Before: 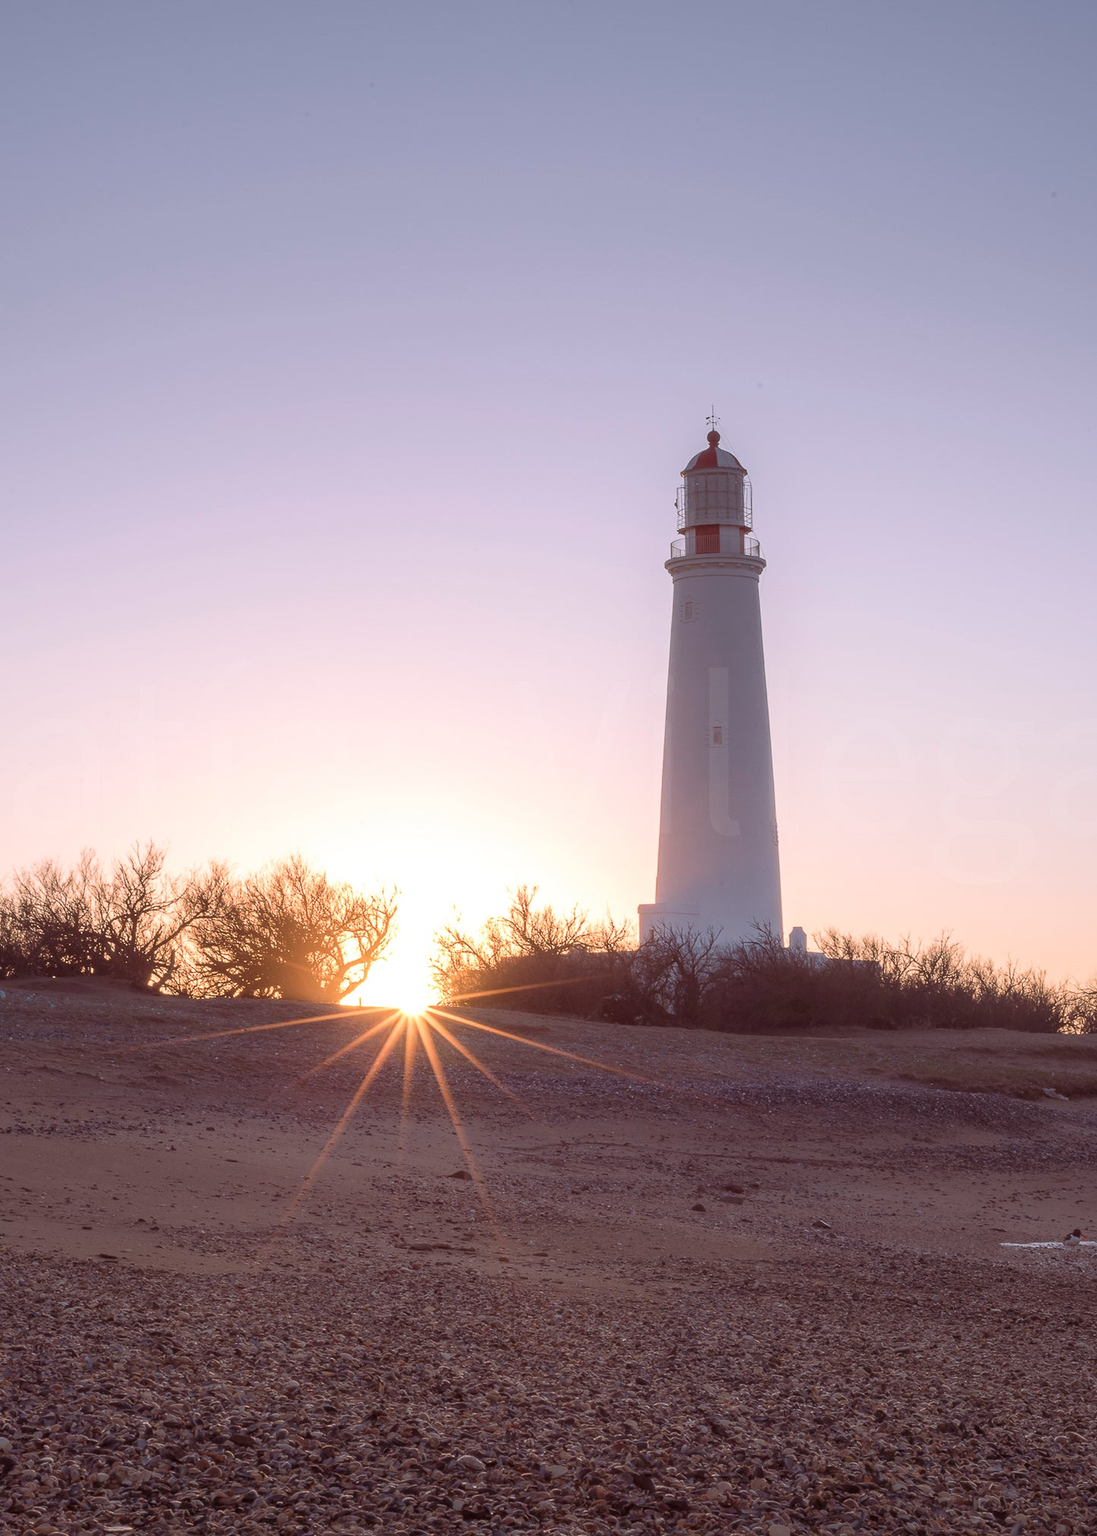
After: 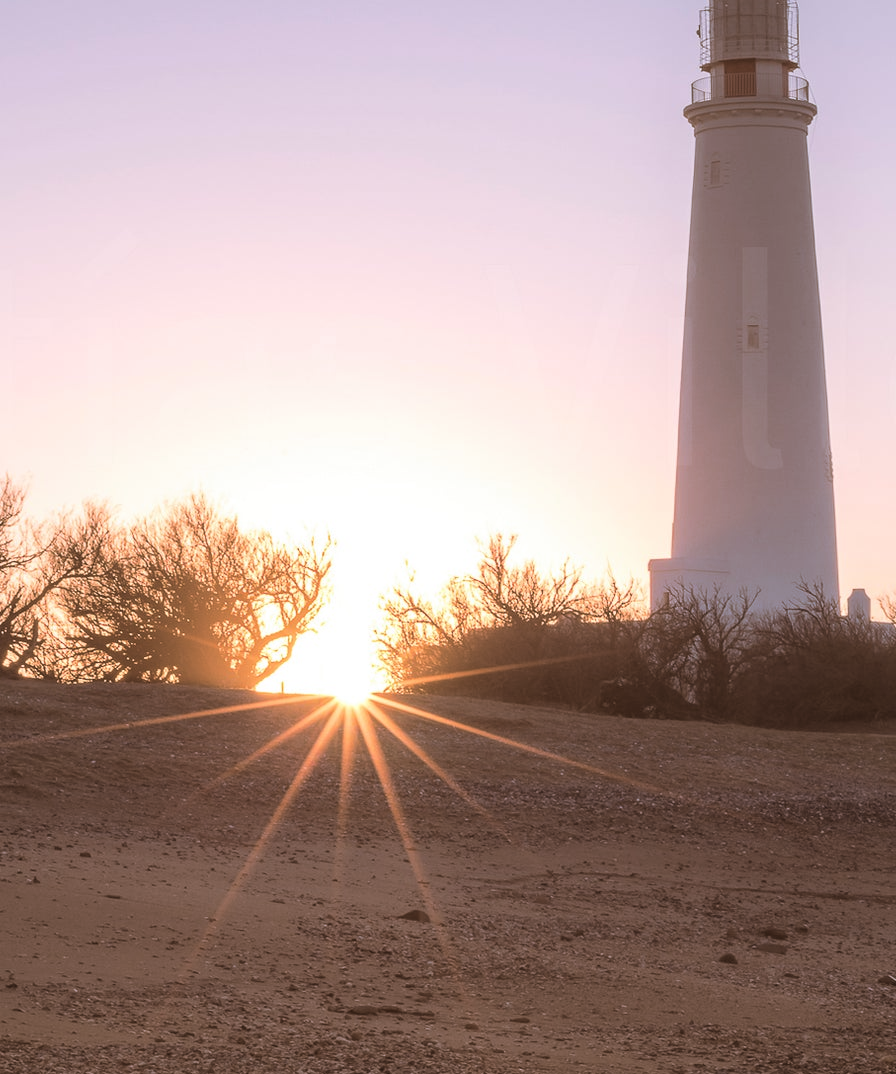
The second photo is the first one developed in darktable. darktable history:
crop: left 13.312%, top 31.28%, right 24.627%, bottom 15.582%
split-toning: shadows › hue 32.4°, shadows › saturation 0.51, highlights › hue 180°, highlights › saturation 0, balance -60.17, compress 55.19%
